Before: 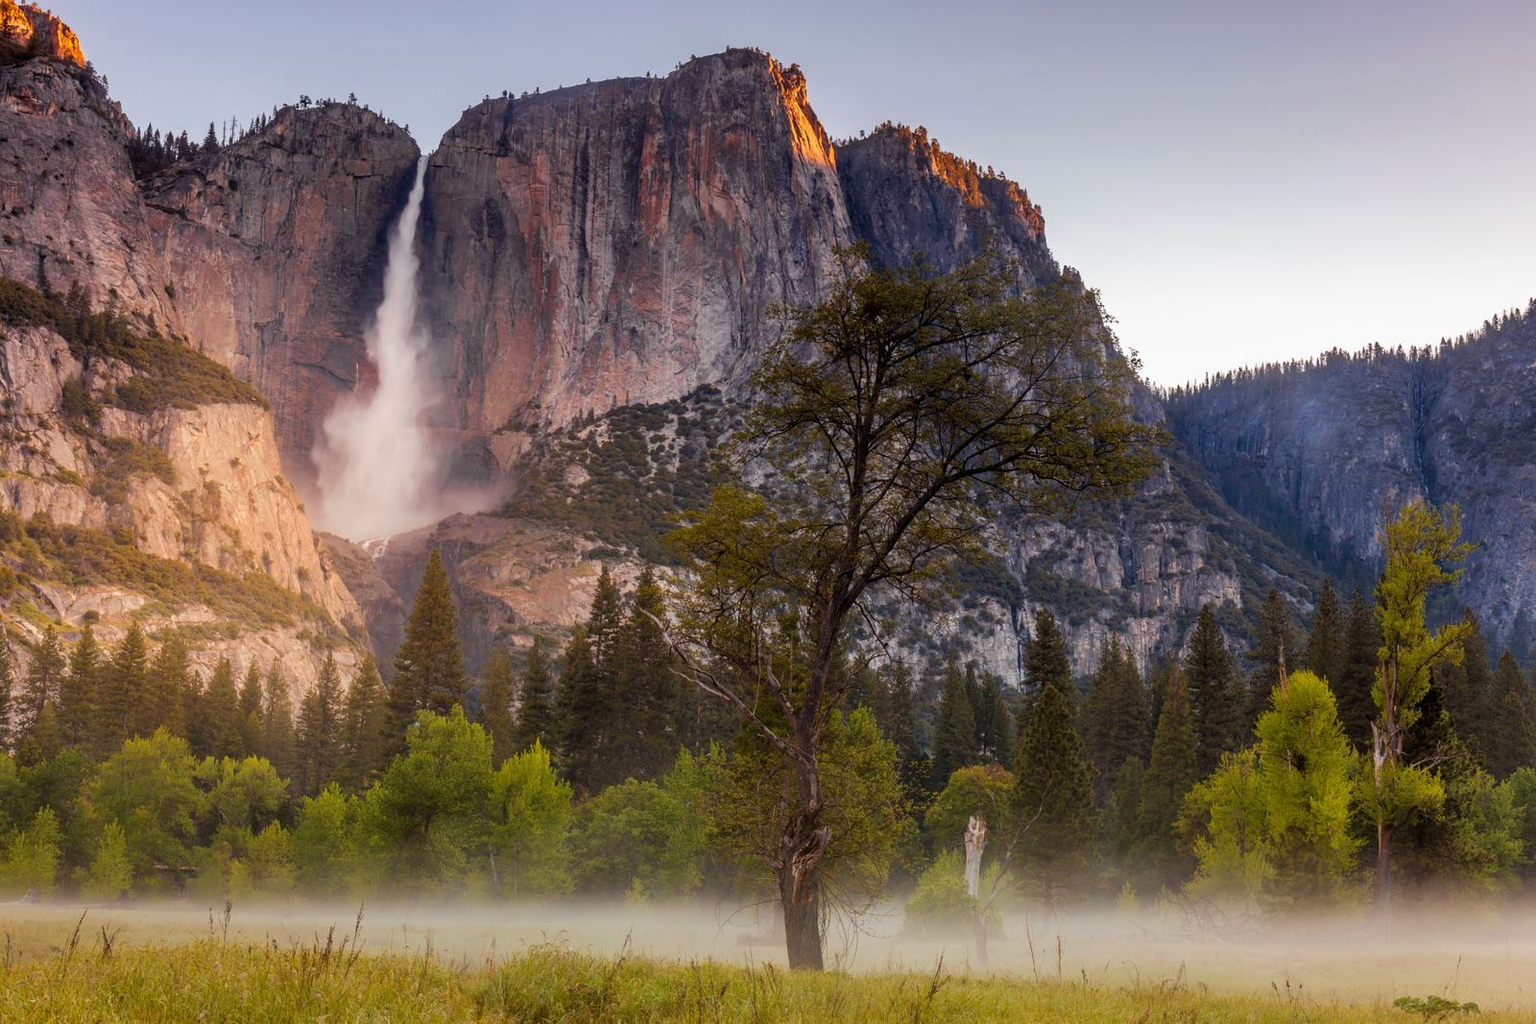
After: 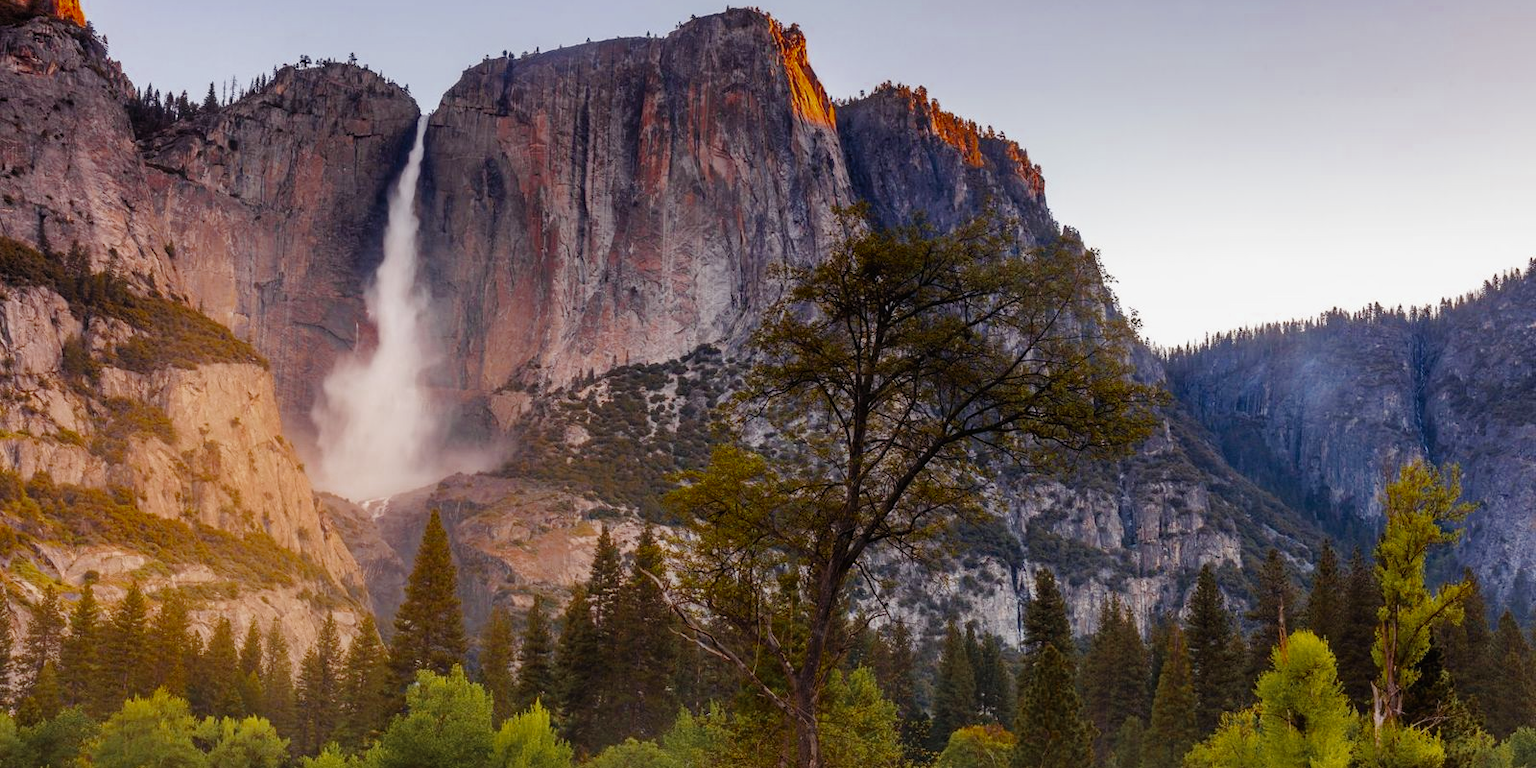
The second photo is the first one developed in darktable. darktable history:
tone curve: curves: ch0 [(0, 0.008) (0.107, 0.091) (0.283, 0.287) (0.461, 0.498) (0.64, 0.679) (0.822, 0.841) (0.998, 0.978)]; ch1 [(0, 0) (0.316, 0.349) (0.466, 0.442) (0.502, 0.5) (0.527, 0.519) (0.561, 0.553) (0.608, 0.629) (0.669, 0.704) (0.859, 0.899) (1, 1)]; ch2 [(0, 0) (0.33, 0.301) (0.421, 0.443) (0.473, 0.498) (0.502, 0.504) (0.522, 0.525) (0.592, 0.61) (0.705, 0.7) (1, 1)], preserve colors none
crop: top 4.015%, bottom 20.89%
color zones: curves: ch0 [(0.11, 0.396) (0.195, 0.36) (0.25, 0.5) (0.303, 0.412) (0.357, 0.544) (0.75, 0.5) (0.967, 0.328)]; ch1 [(0, 0.468) (0.112, 0.512) (0.202, 0.6) (0.25, 0.5) (0.307, 0.352) (0.357, 0.544) (0.75, 0.5) (0.963, 0.524)]
